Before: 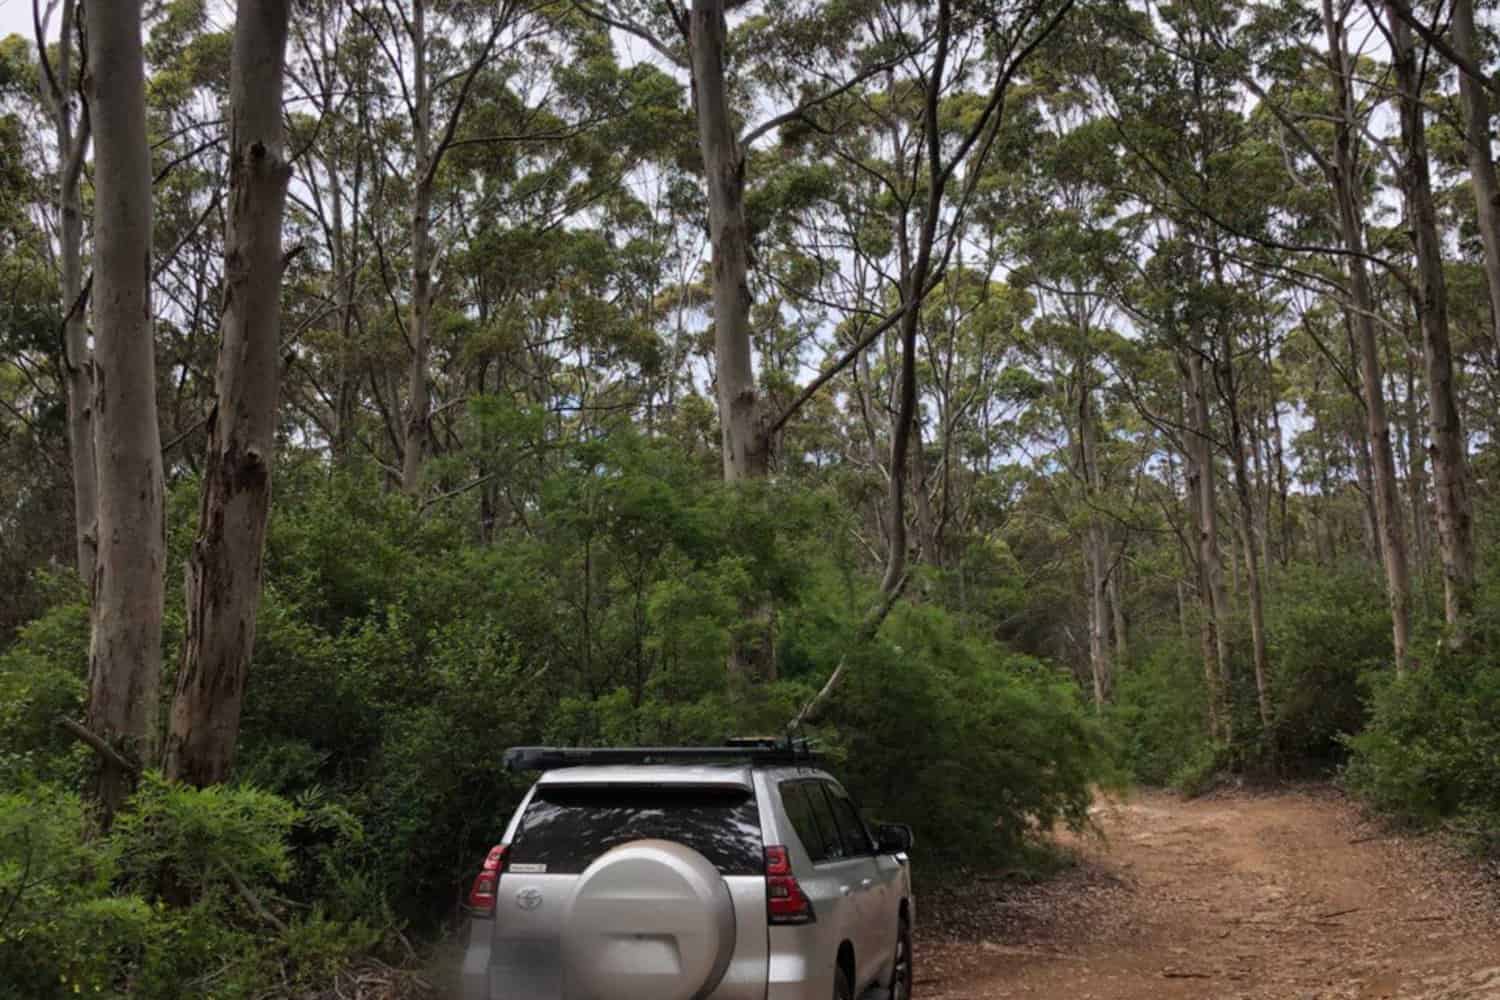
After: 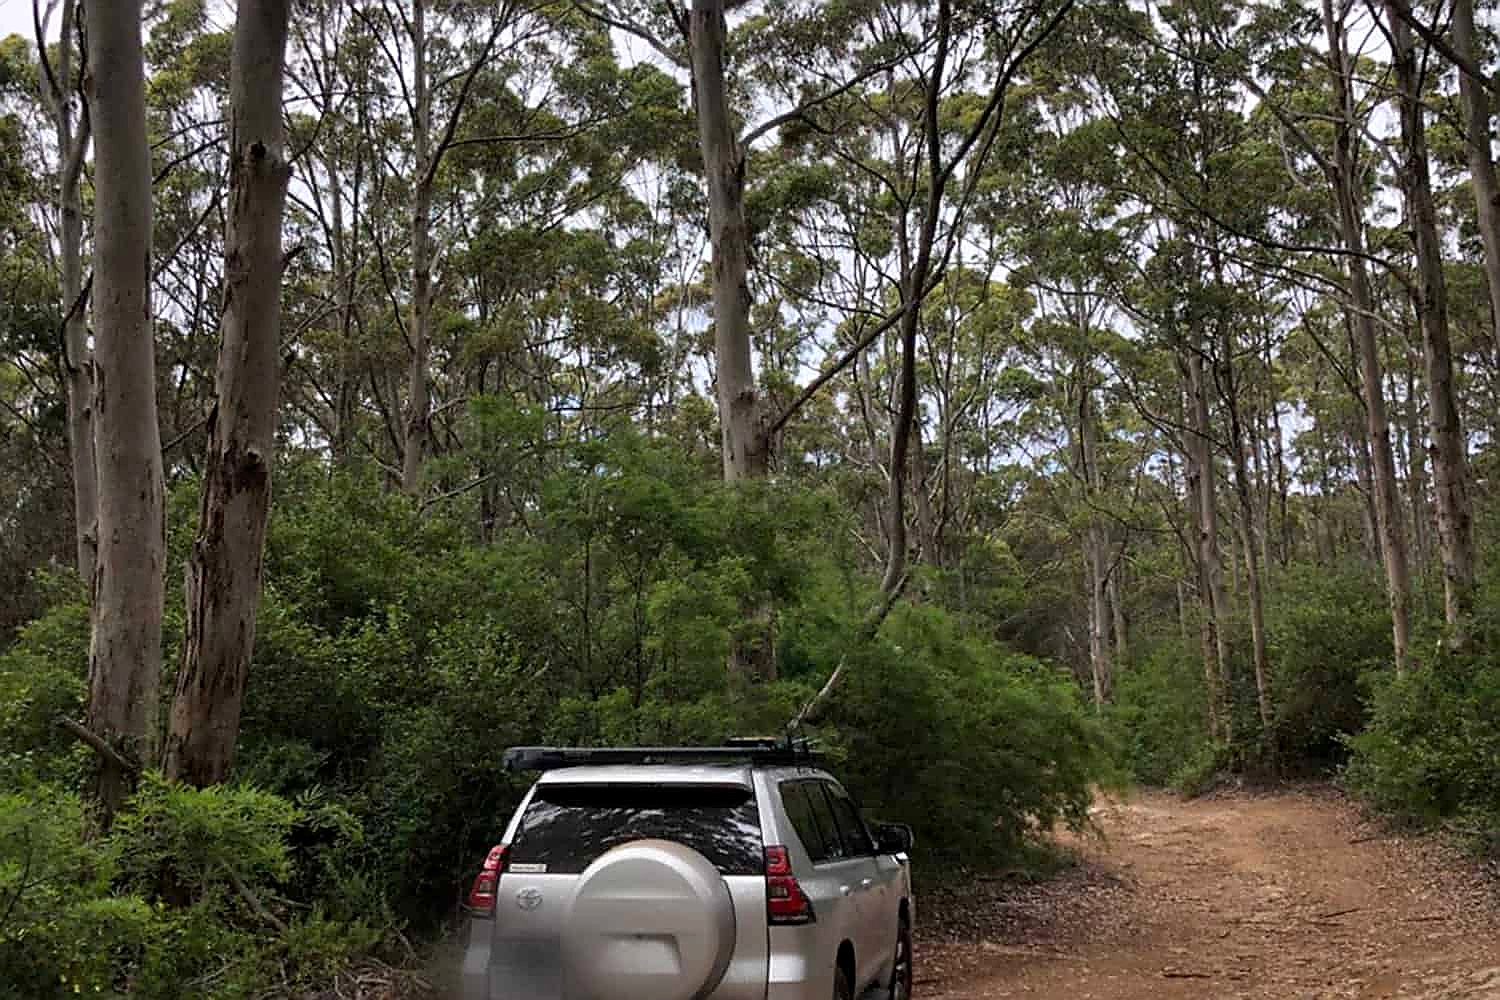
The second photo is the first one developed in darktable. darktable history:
exposure: black level correction 0.002, exposure 0.15 EV, compensate highlight preservation false
sharpen: radius 1.4, amount 1.25, threshold 0.7
